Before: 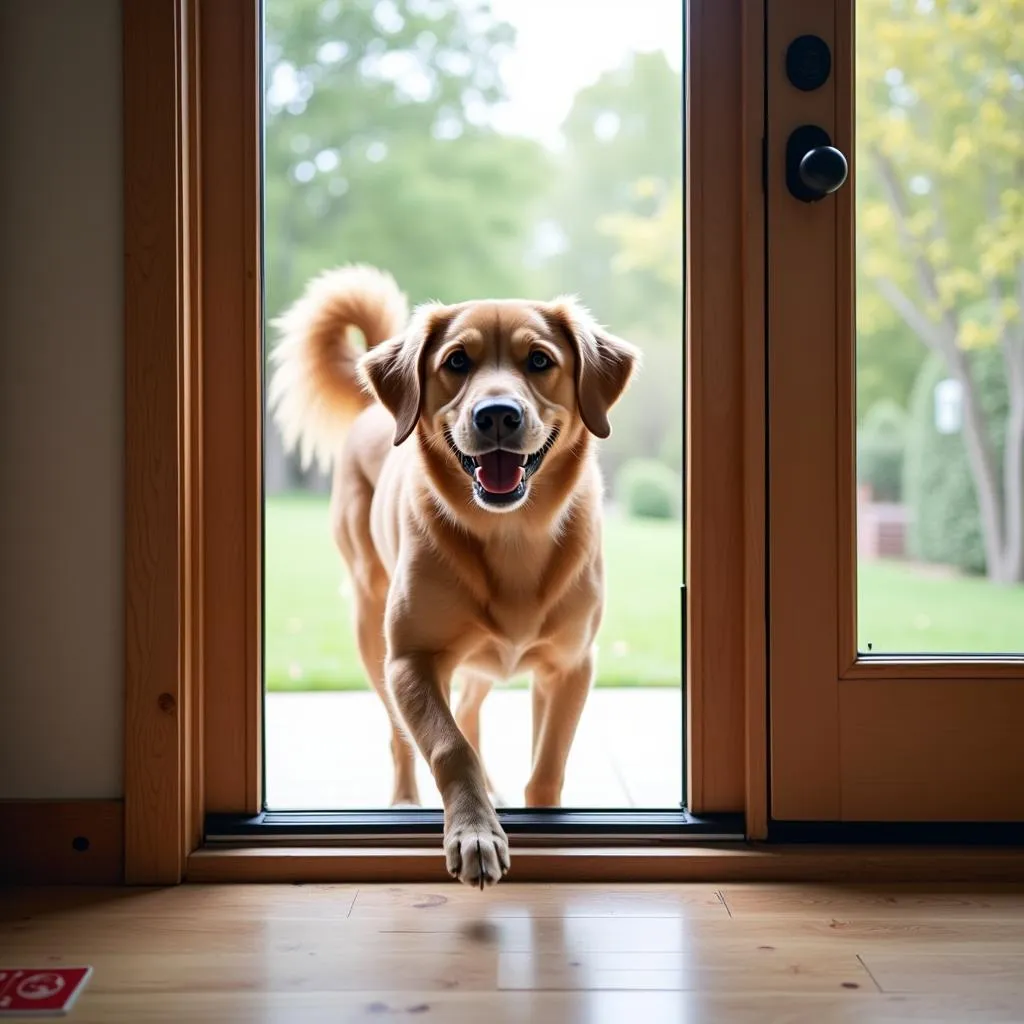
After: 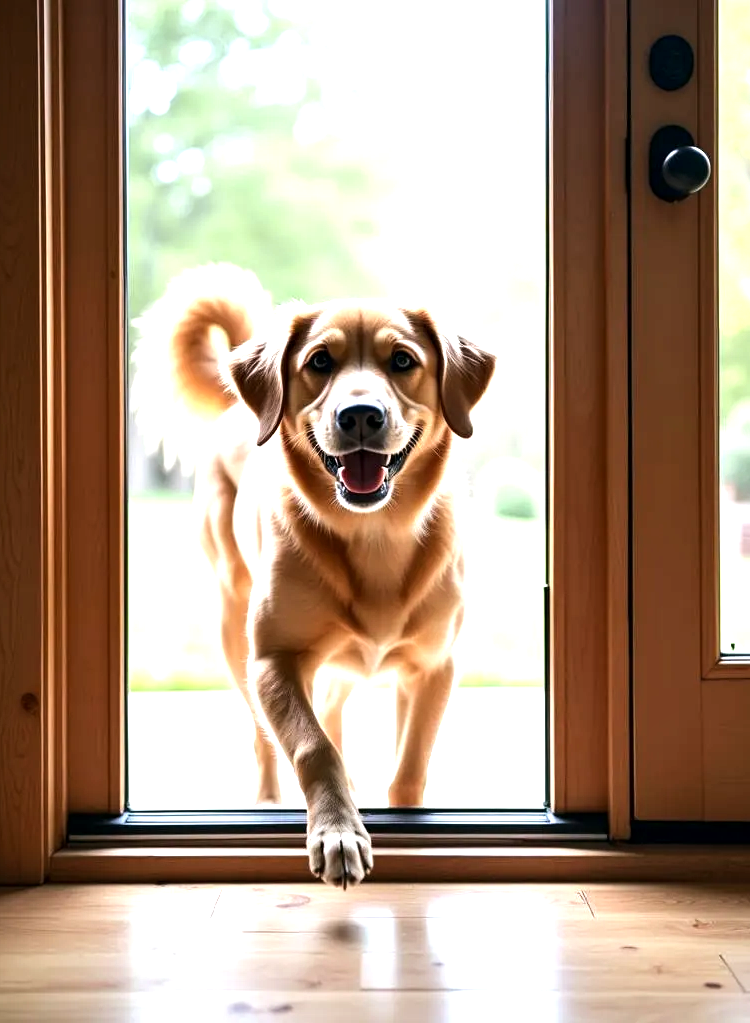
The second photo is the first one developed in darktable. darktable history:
crop: left 13.443%, right 13.31%
tone equalizer: -8 EV -0.417 EV, -7 EV -0.389 EV, -6 EV -0.333 EV, -5 EV -0.222 EV, -3 EV 0.222 EV, -2 EV 0.333 EV, -1 EV 0.389 EV, +0 EV 0.417 EV, edges refinement/feathering 500, mask exposure compensation -1.57 EV, preserve details no
exposure: exposure 0.6 EV, compensate highlight preservation false
color balance: mode lift, gamma, gain (sRGB), lift [1, 0.99, 1.01, 0.992], gamma [1, 1.037, 0.974, 0.963]
local contrast: highlights 100%, shadows 100%, detail 120%, midtone range 0.2
